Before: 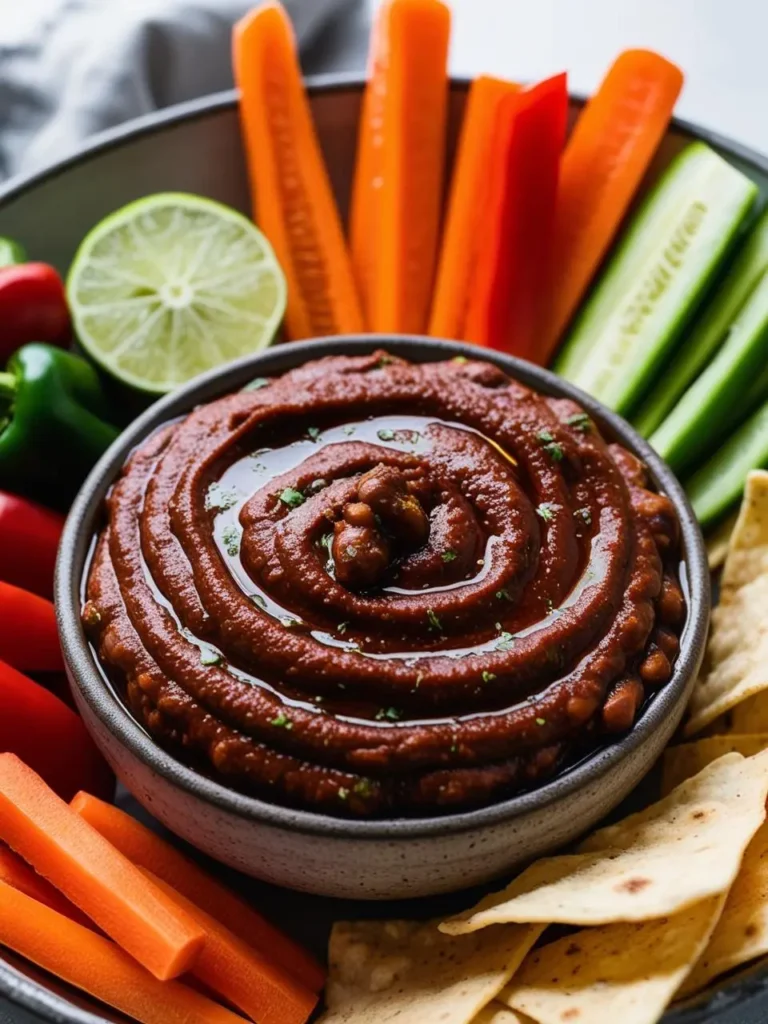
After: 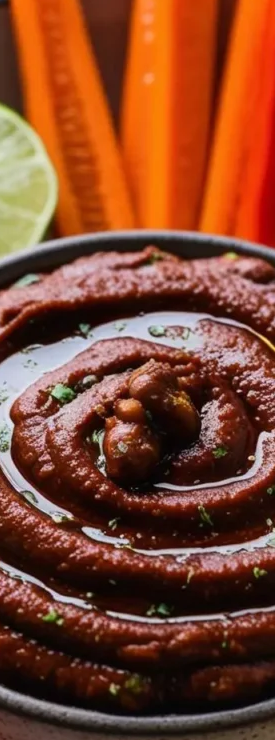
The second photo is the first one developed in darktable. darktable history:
crop and rotate: left 29.852%, top 10.189%, right 34.267%, bottom 17.534%
